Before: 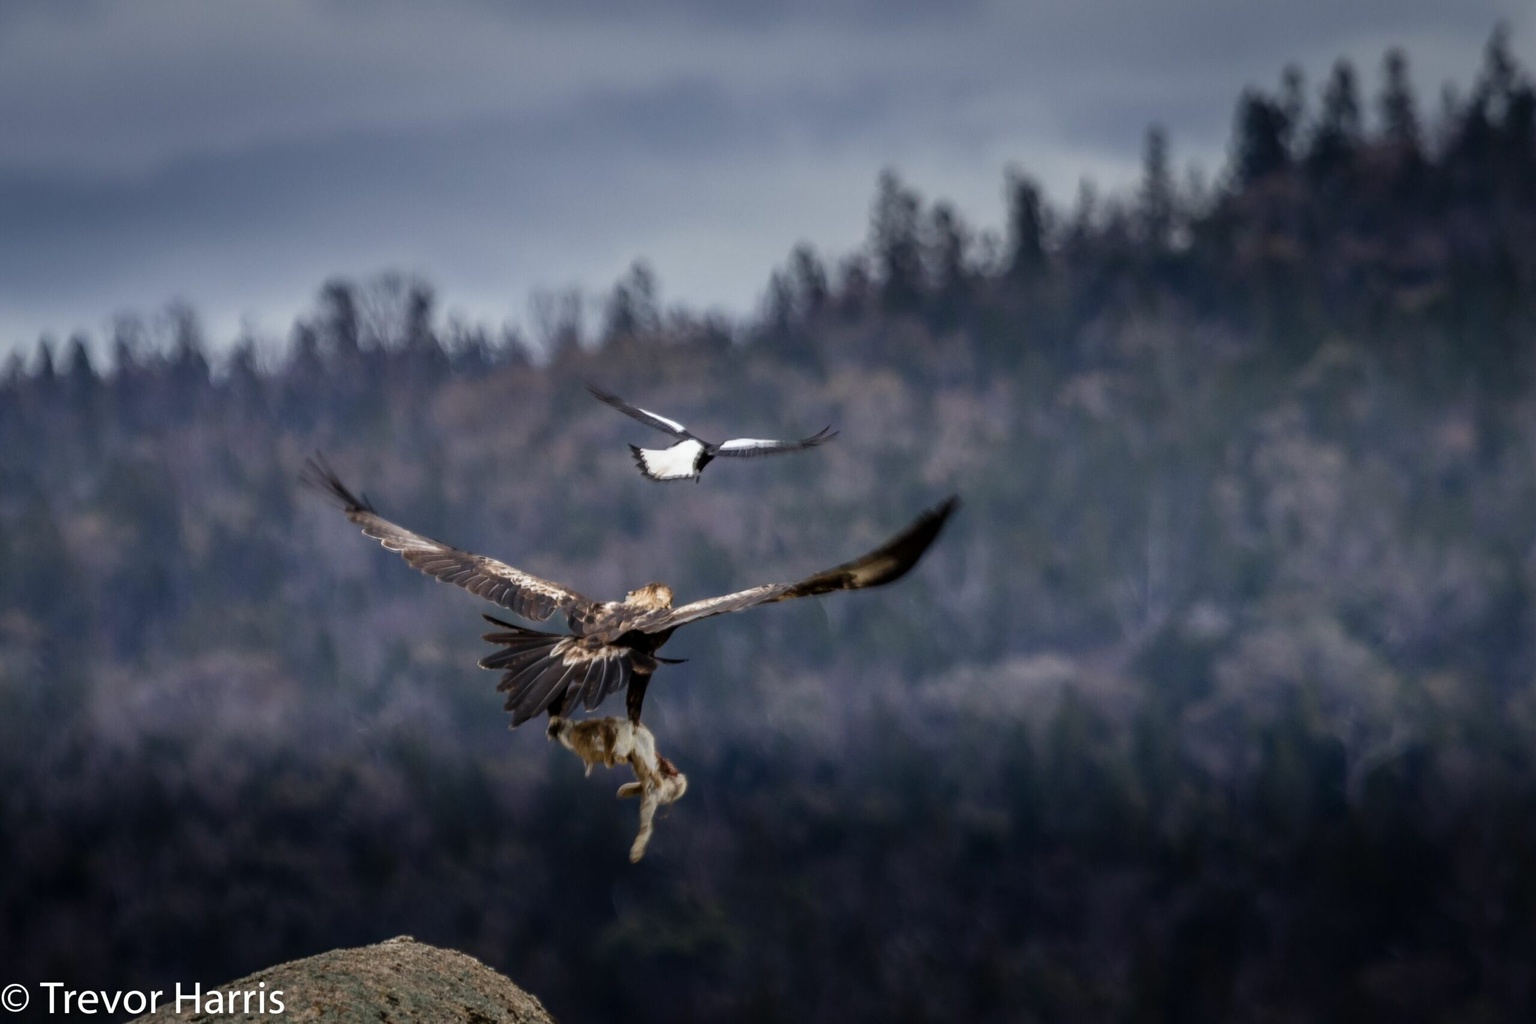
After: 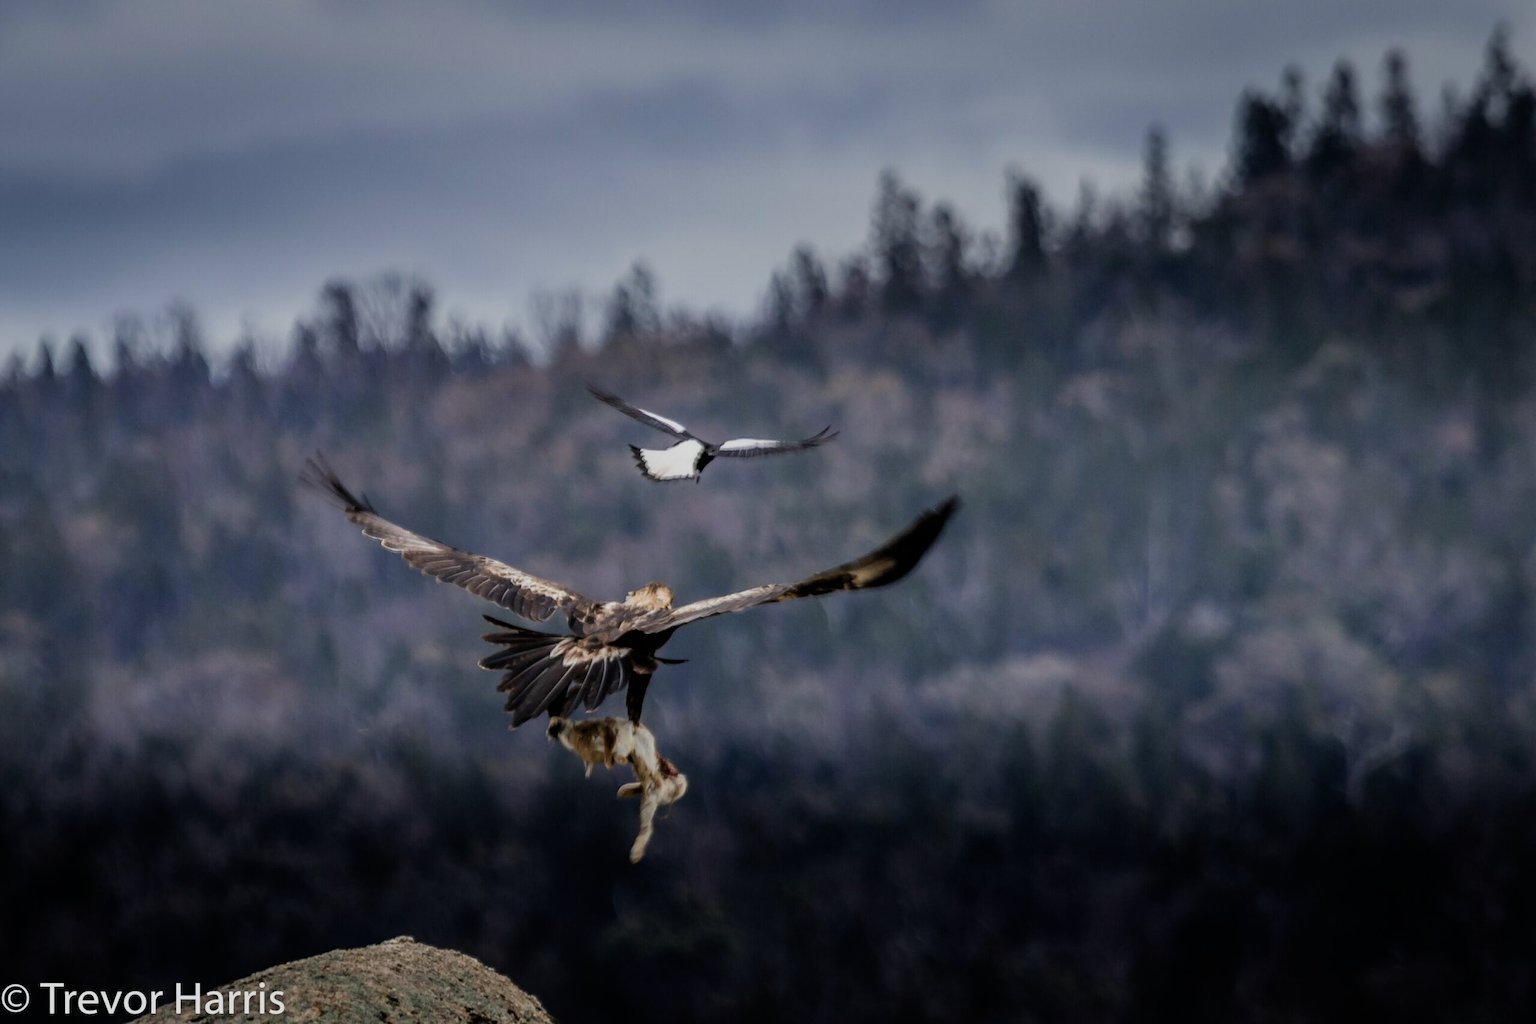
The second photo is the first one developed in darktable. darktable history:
filmic rgb: black relative exposure -7.98 EV, white relative exposure 4.02 EV, threshold 2.98 EV, hardness 4.17, iterations of high-quality reconstruction 10, enable highlight reconstruction true
